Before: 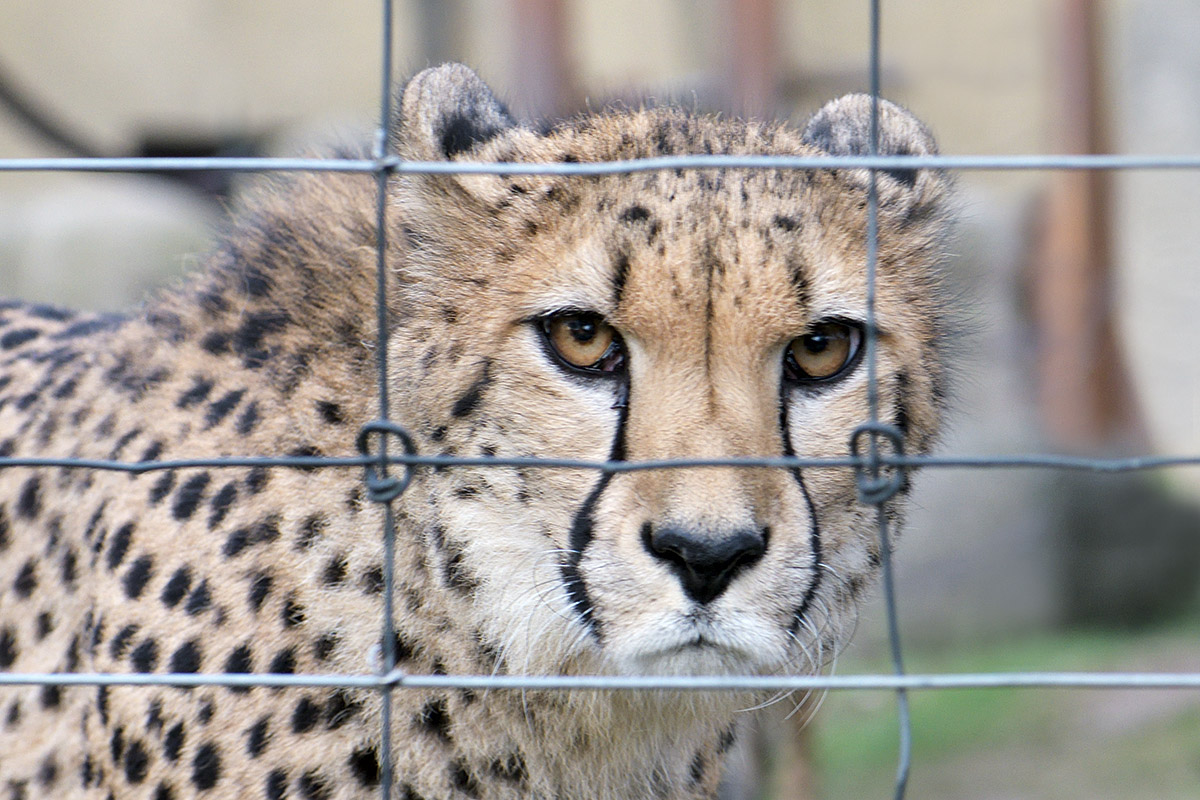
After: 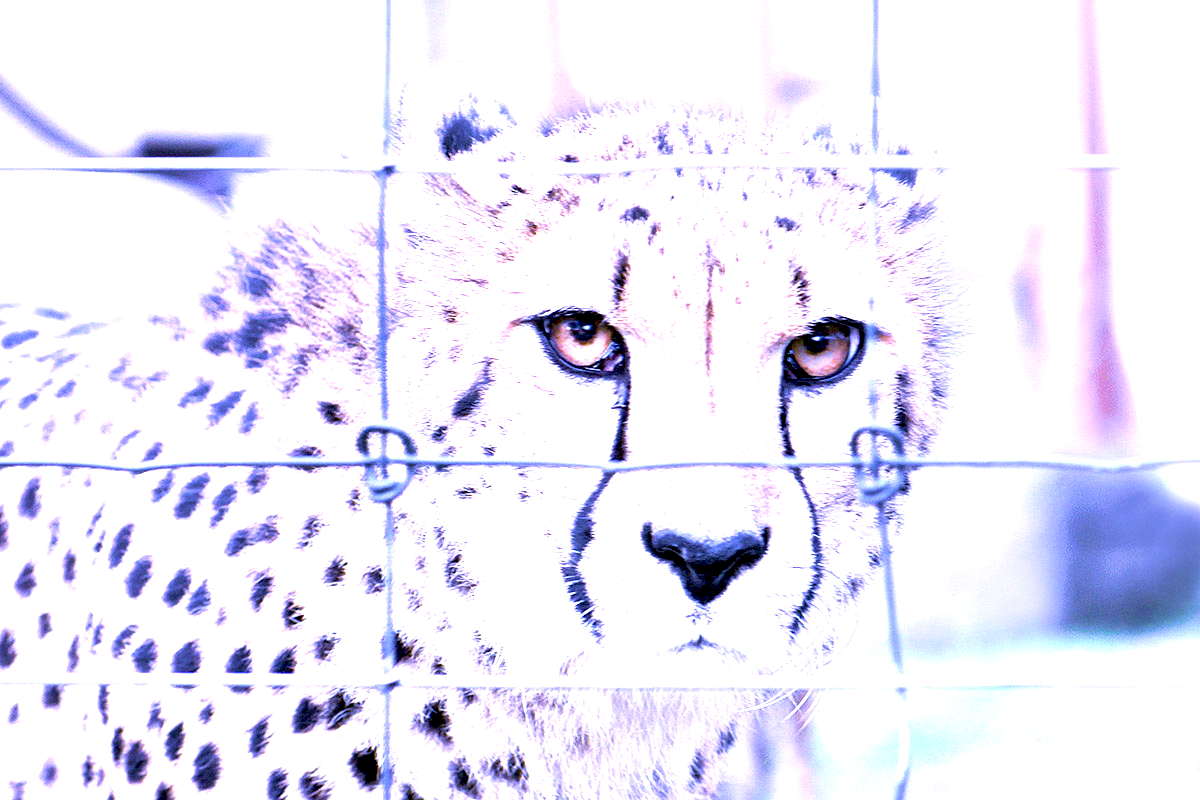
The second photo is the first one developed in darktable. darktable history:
white balance: red 0.98, blue 1.61
velvia: strength 56%
exposure: black level correction 0.005, exposure 2.084 EV, compensate highlight preservation false
